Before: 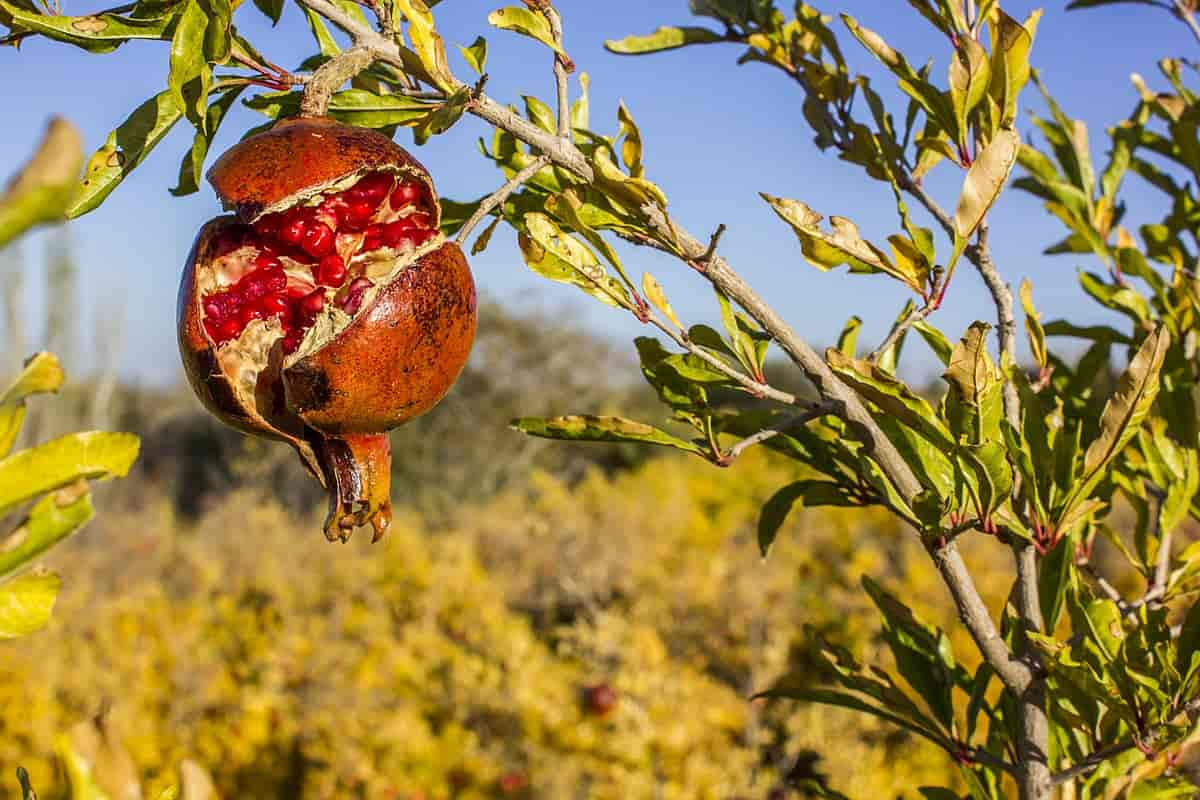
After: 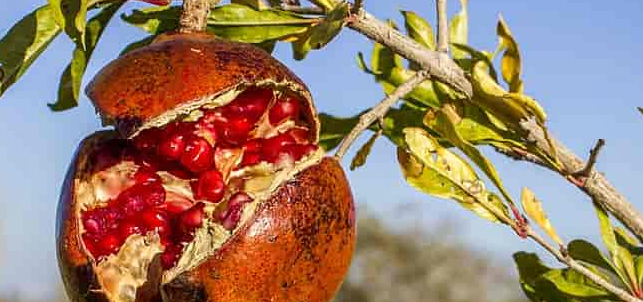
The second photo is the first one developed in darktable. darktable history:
tone equalizer: on, module defaults
crop: left 10.121%, top 10.631%, right 36.218%, bottom 51.526%
